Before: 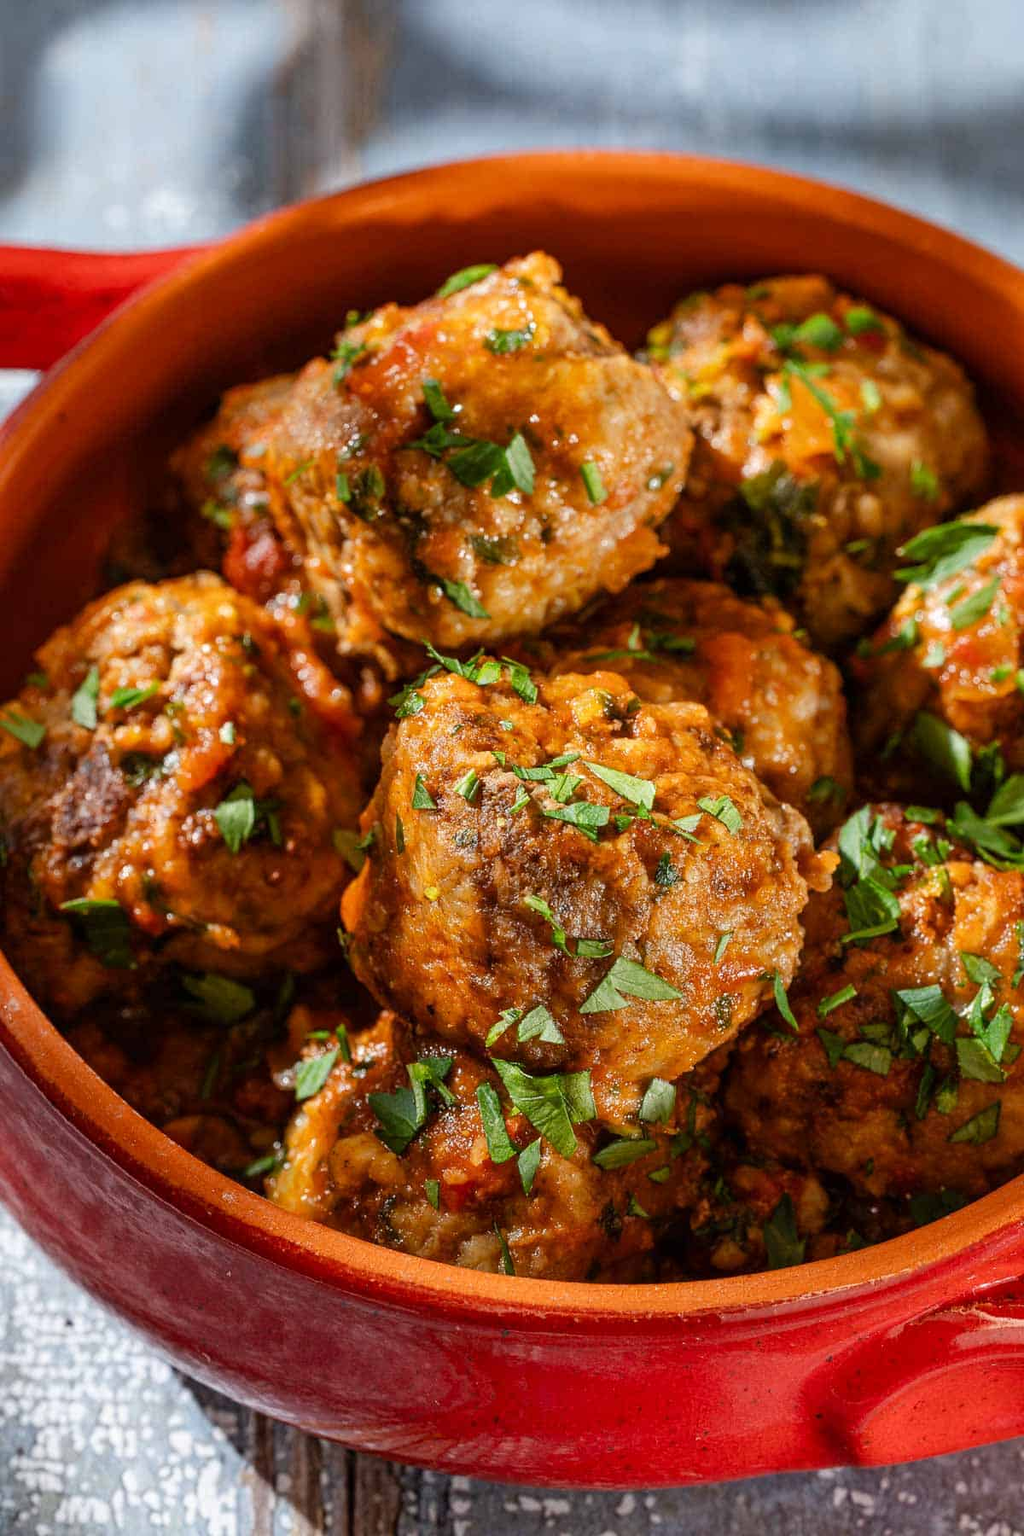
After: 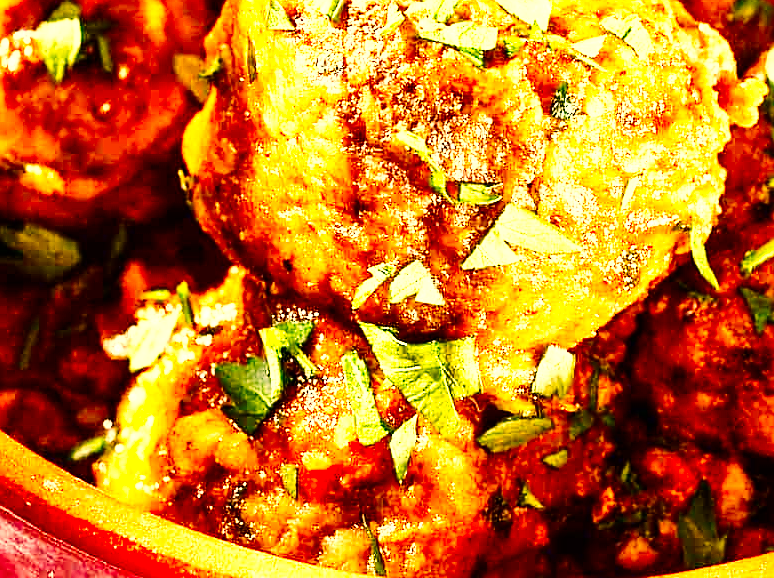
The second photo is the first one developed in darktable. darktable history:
shadows and highlights: radius 112.96, shadows 50.96, white point adjustment 9.07, highlights -5.39, soften with gaussian
exposure: black level correction 0, exposure 1 EV, compensate exposure bias true, compensate highlight preservation false
sharpen: on, module defaults
color correction: highlights a* 14.85, highlights b* 30.84
color zones: curves: ch1 [(0, 0.469) (0.001, 0.469) (0.12, 0.446) (0.248, 0.469) (0.5, 0.5) (0.748, 0.5) (0.999, 0.469) (1, 0.469)]
contrast brightness saturation: contrast 0.118, brightness -0.119, saturation 0.197
base curve: curves: ch0 [(0, 0) (0, 0.001) (0.001, 0.001) (0.004, 0.002) (0.007, 0.004) (0.015, 0.013) (0.033, 0.045) (0.052, 0.096) (0.075, 0.17) (0.099, 0.241) (0.163, 0.42) (0.219, 0.55) (0.259, 0.616) (0.327, 0.722) (0.365, 0.765) (0.522, 0.873) (0.547, 0.881) (0.689, 0.919) (0.826, 0.952) (1, 1)], preserve colors none
crop: left 18.126%, top 51.001%, right 17.36%, bottom 16.859%
